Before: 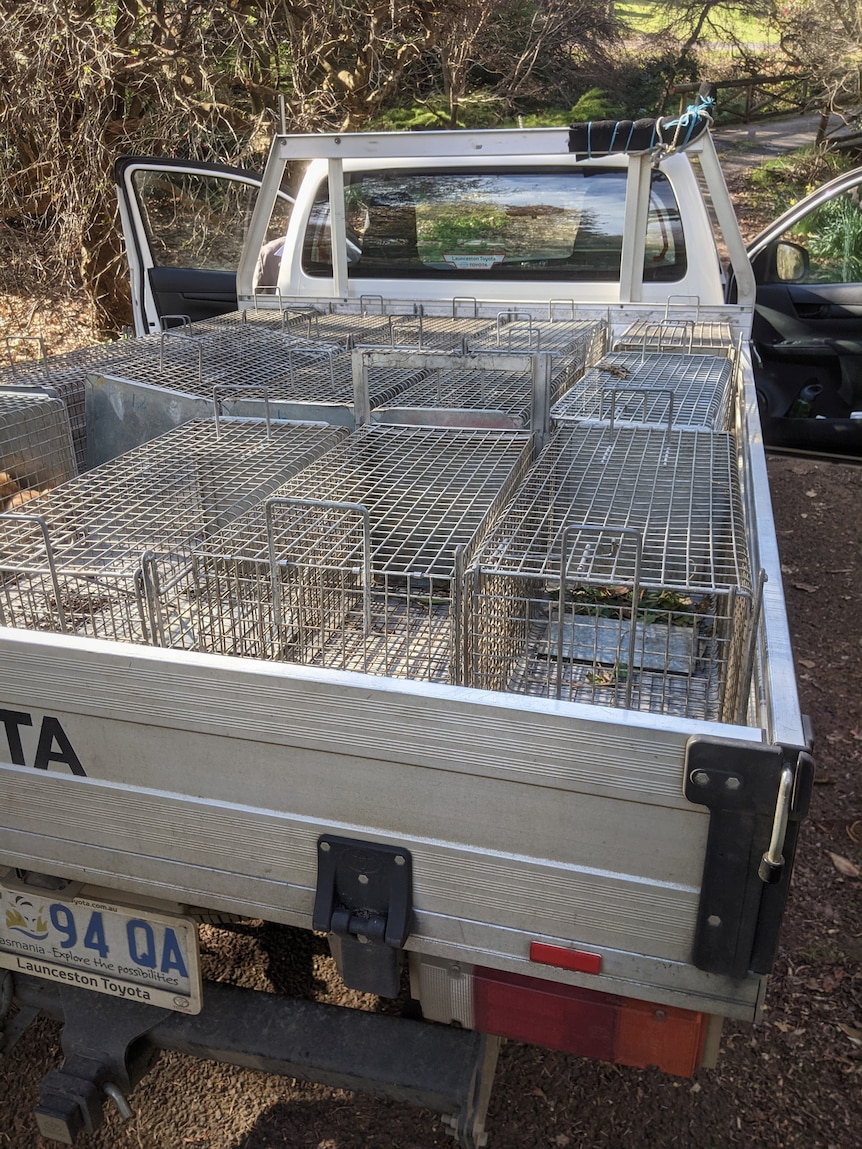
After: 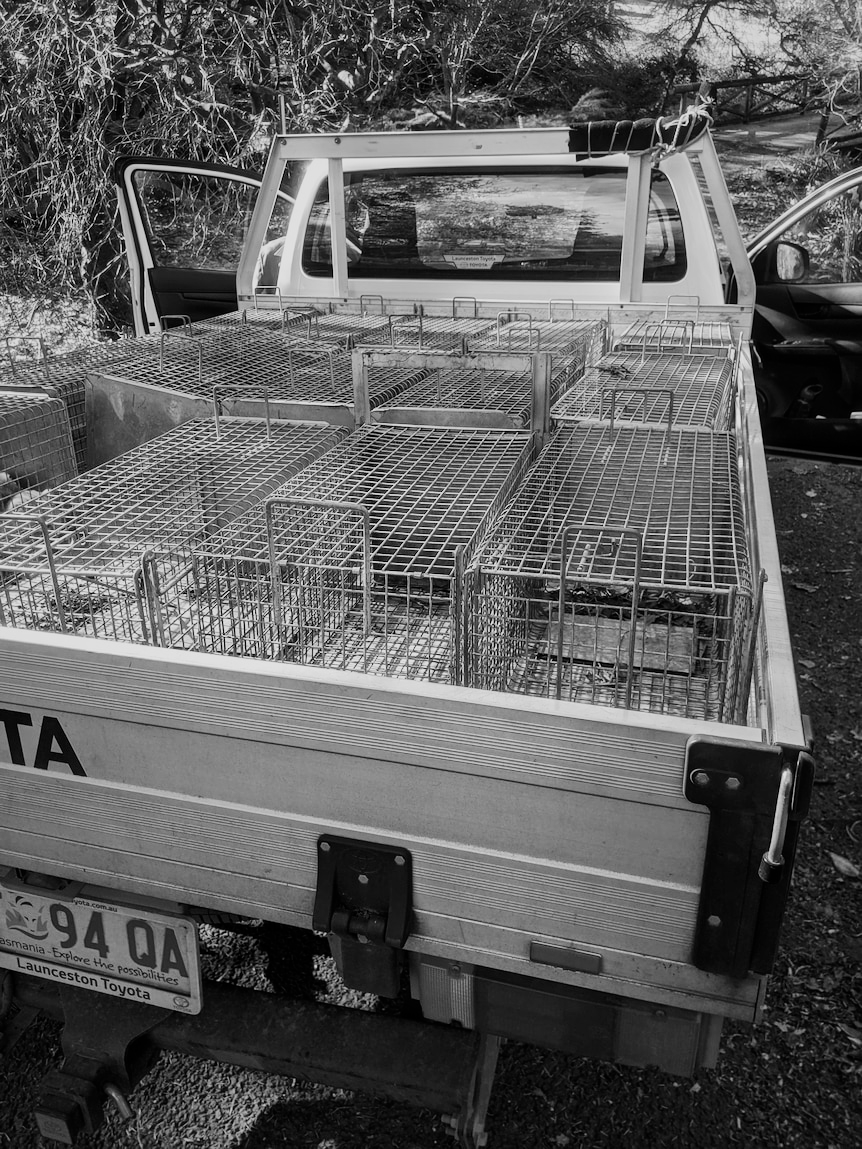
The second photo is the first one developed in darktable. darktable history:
monochrome: size 1
filmic rgb: black relative exposure -7.5 EV, white relative exposure 5 EV, hardness 3.31, contrast 1.3, contrast in shadows safe
